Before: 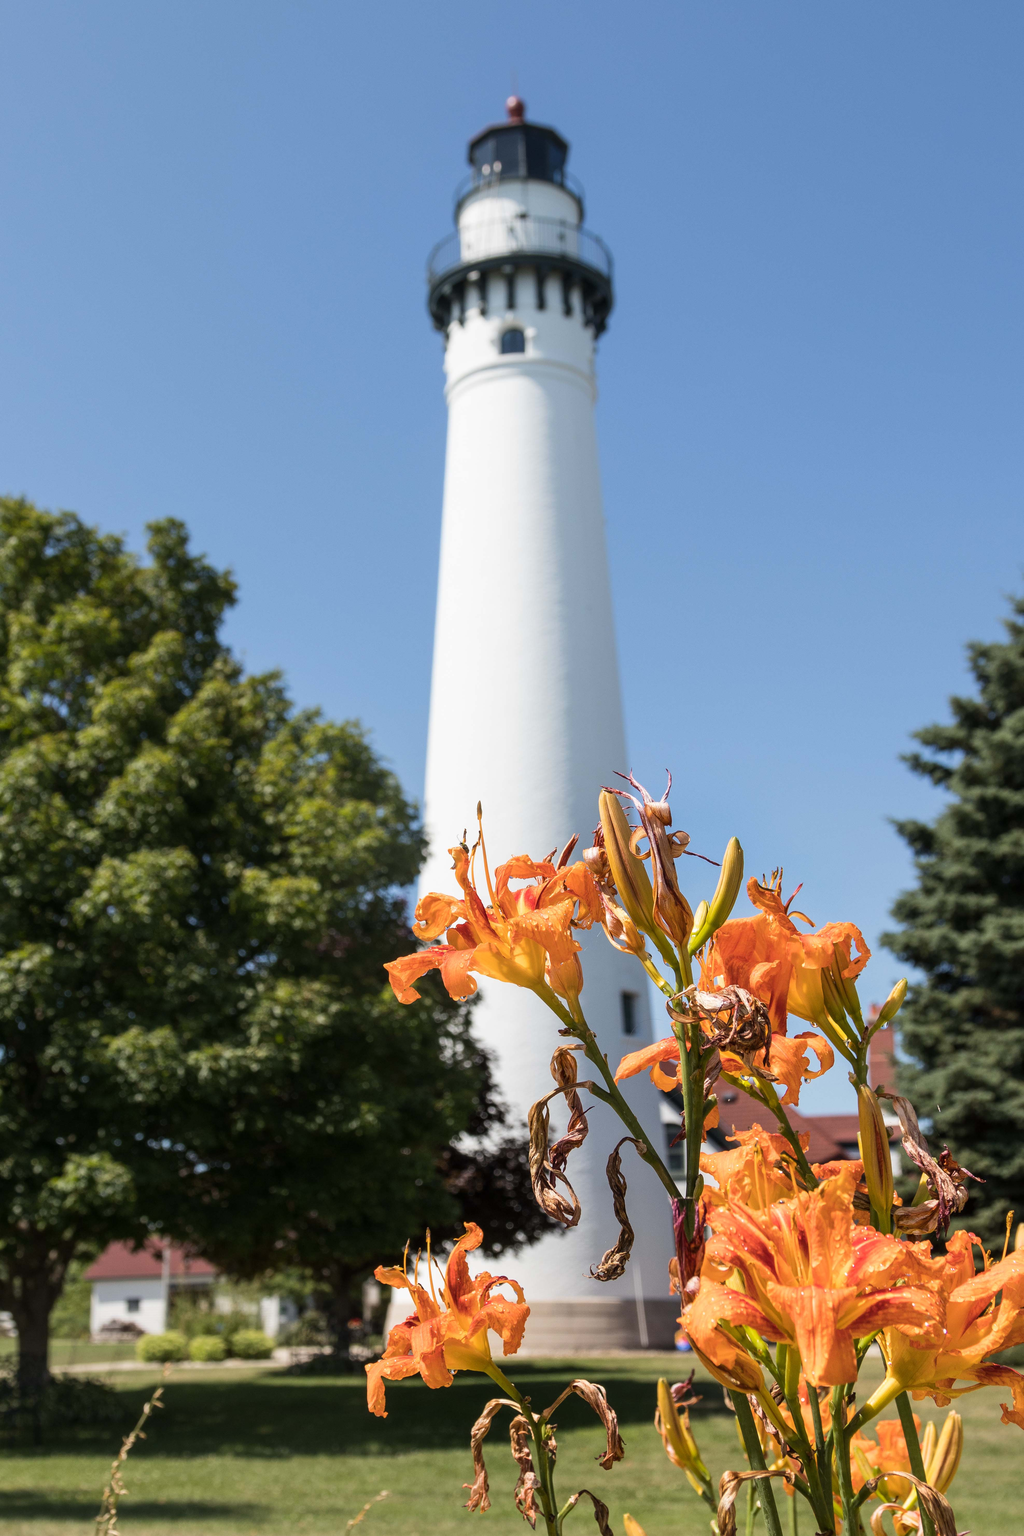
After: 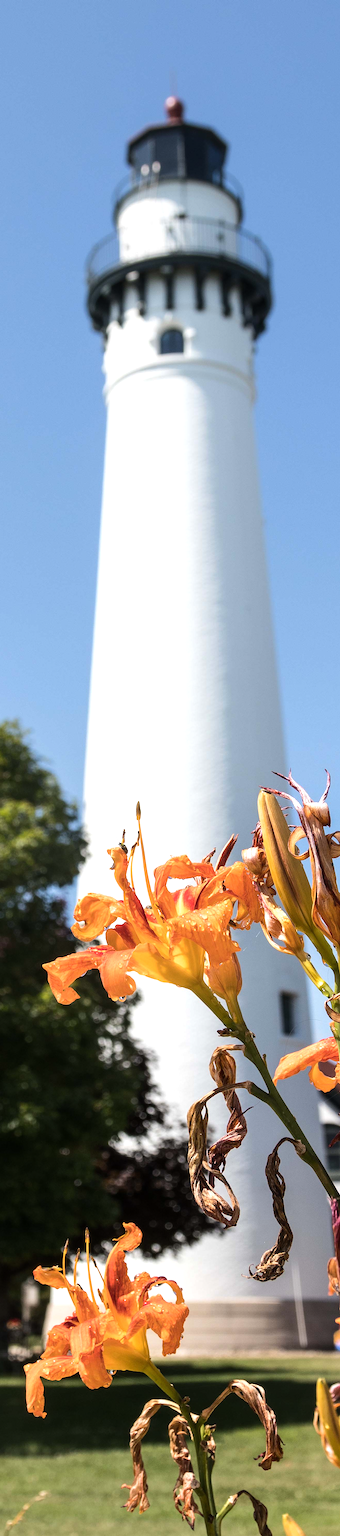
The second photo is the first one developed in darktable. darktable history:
tone equalizer: -8 EV -0.417 EV, -7 EV -0.389 EV, -6 EV -0.333 EV, -5 EV -0.222 EV, -3 EV 0.222 EV, -2 EV 0.333 EV, -1 EV 0.389 EV, +0 EV 0.417 EV, edges refinement/feathering 500, mask exposure compensation -1.25 EV, preserve details no
crop: left 33.36%, right 33.36%
